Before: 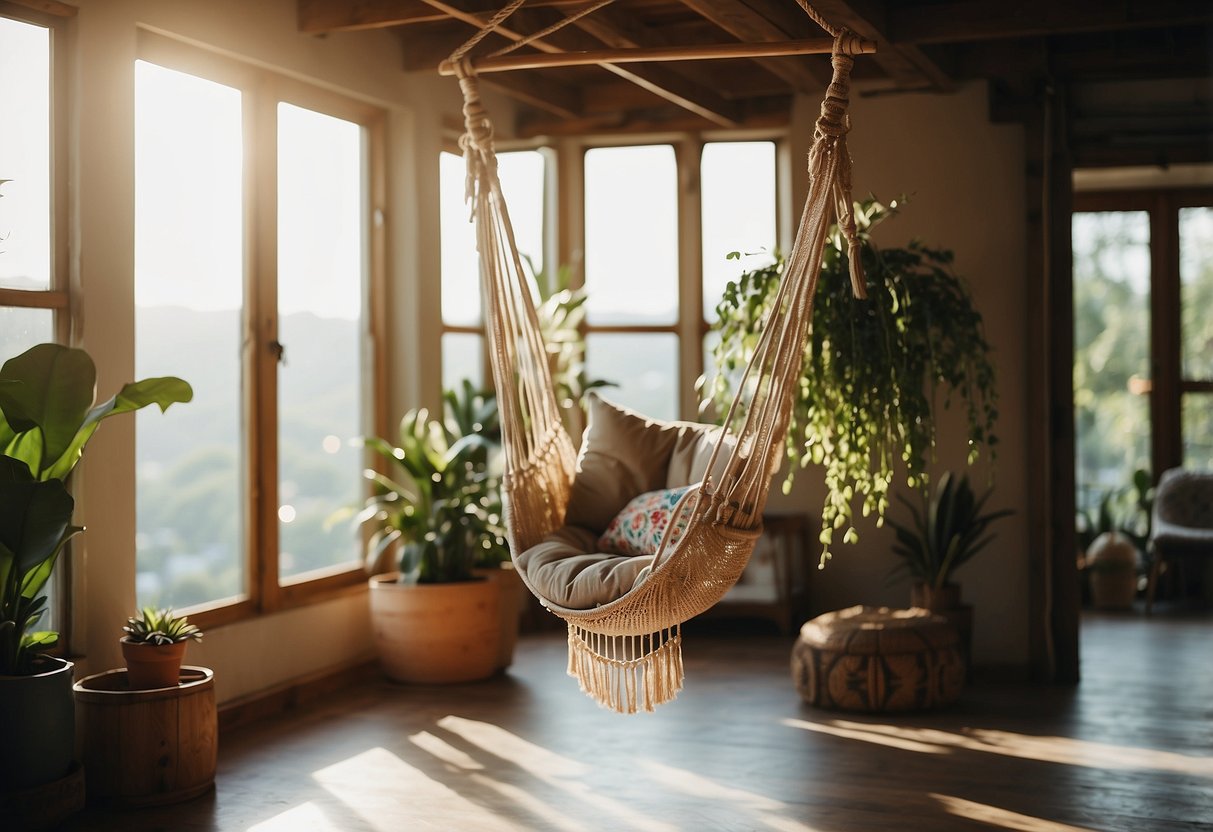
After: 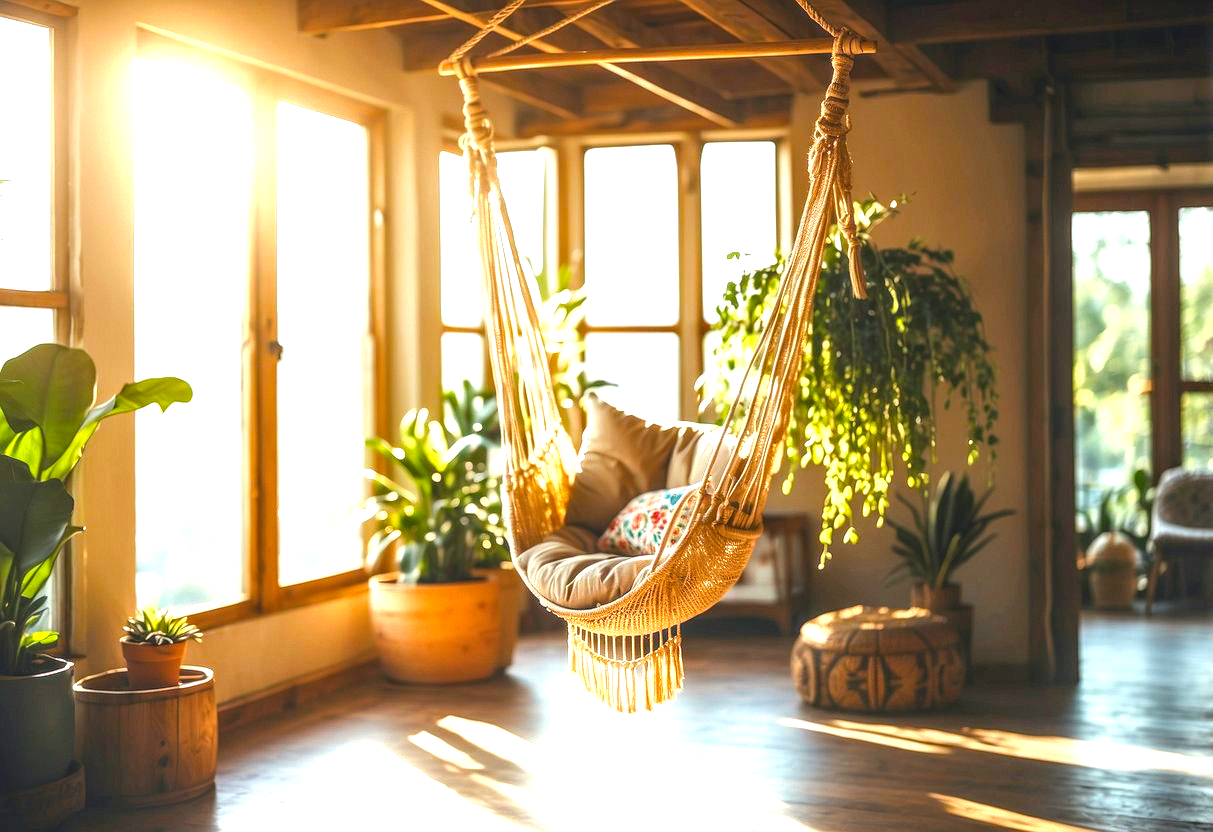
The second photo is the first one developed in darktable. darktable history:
local contrast: highlights 1%, shadows 5%, detail 133%
tone equalizer: edges refinement/feathering 500, mask exposure compensation -1.57 EV, preserve details no
color balance rgb: perceptual saturation grading › global saturation 30.728%, global vibrance 20%
exposure: black level correction 0, exposure 1.453 EV, compensate highlight preservation false
